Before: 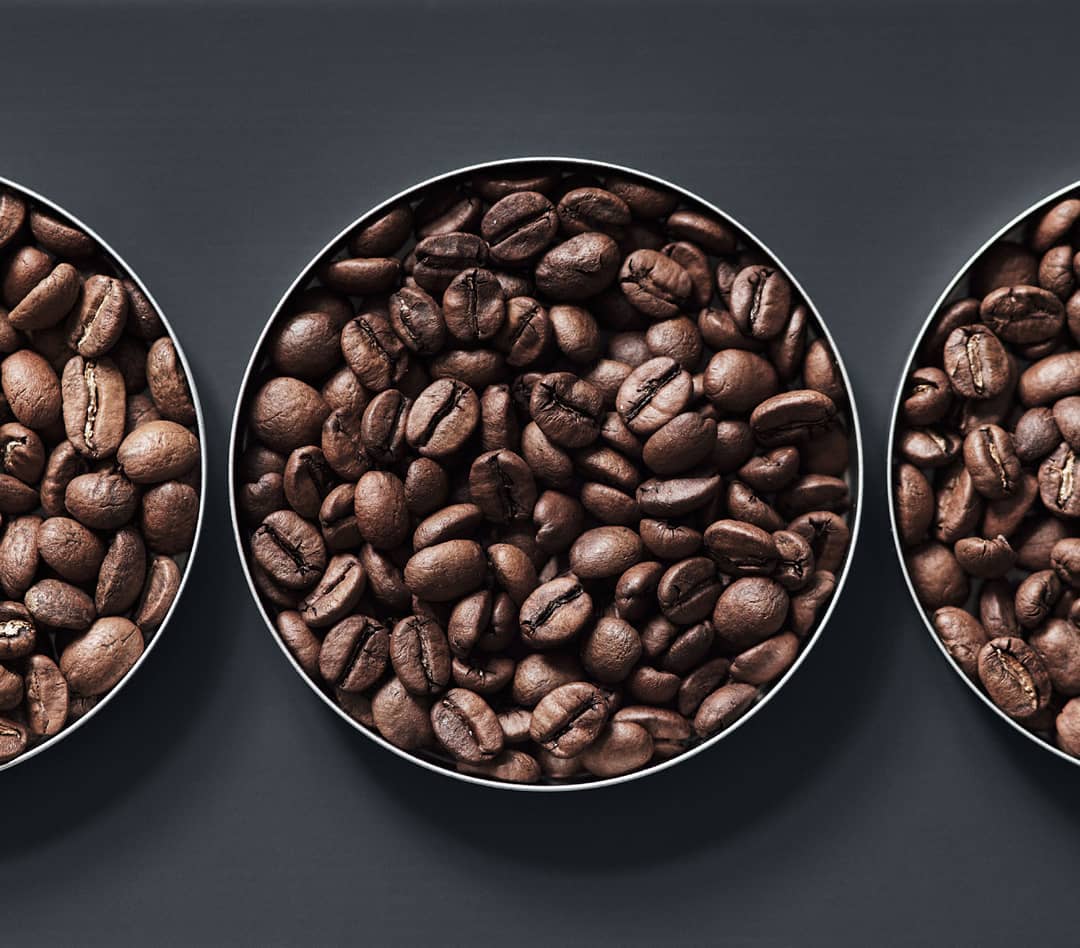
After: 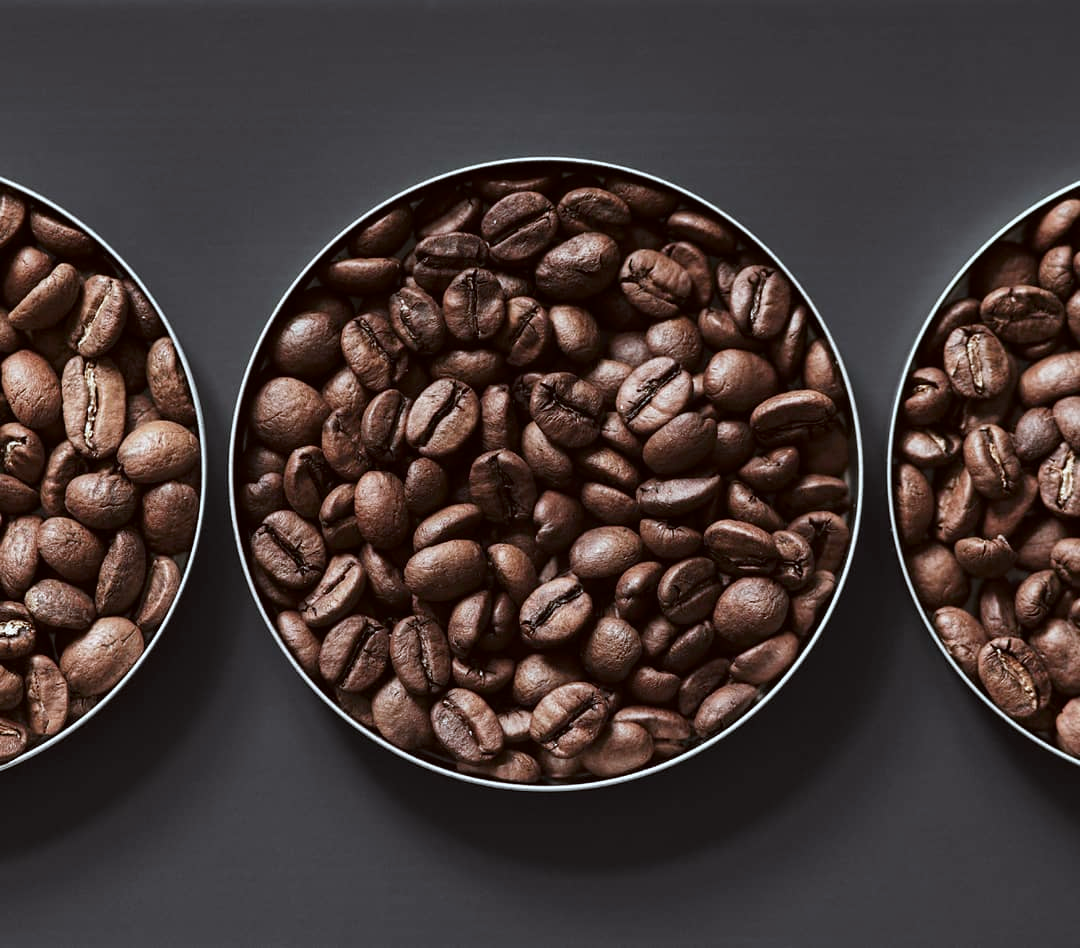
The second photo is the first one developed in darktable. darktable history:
color correction: highlights a* -3.71, highlights b* -6.1, shadows a* 3.03, shadows b* 5.36
